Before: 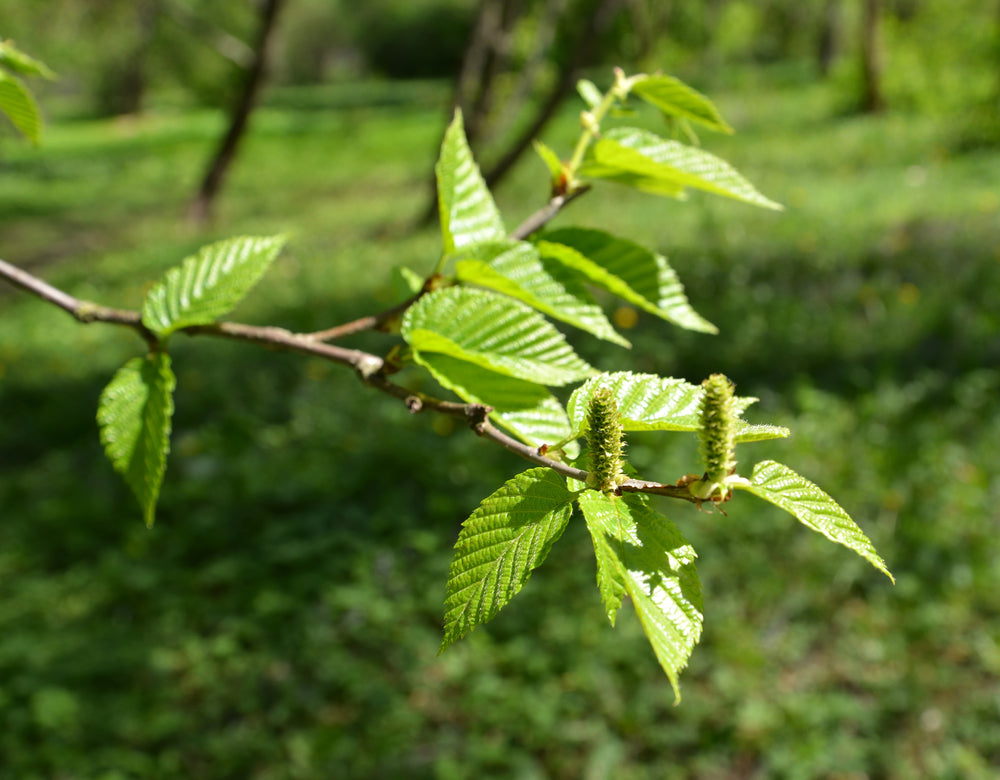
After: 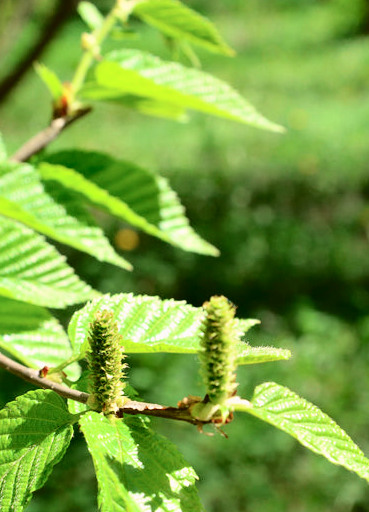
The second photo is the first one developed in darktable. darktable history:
crop and rotate: left 49.936%, top 10.094%, right 13.136%, bottom 24.256%
tone curve: curves: ch0 [(0, 0.011) (0.053, 0.026) (0.174, 0.115) (0.398, 0.444) (0.673, 0.775) (0.829, 0.906) (0.991, 0.981)]; ch1 [(0, 0) (0.264, 0.22) (0.407, 0.373) (0.463, 0.457) (0.492, 0.501) (0.512, 0.513) (0.54, 0.543) (0.585, 0.617) (0.659, 0.686) (0.78, 0.8) (1, 1)]; ch2 [(0, 0) (0.438, 0.449) (0.473, 0.469) (0.503, 0.5) (0.523, 0.534) (0.562, 0.591) (0.612, 0.627) (0.701, 0.707) (1, 1)], color space Lab, independent channels, preserve colors none
